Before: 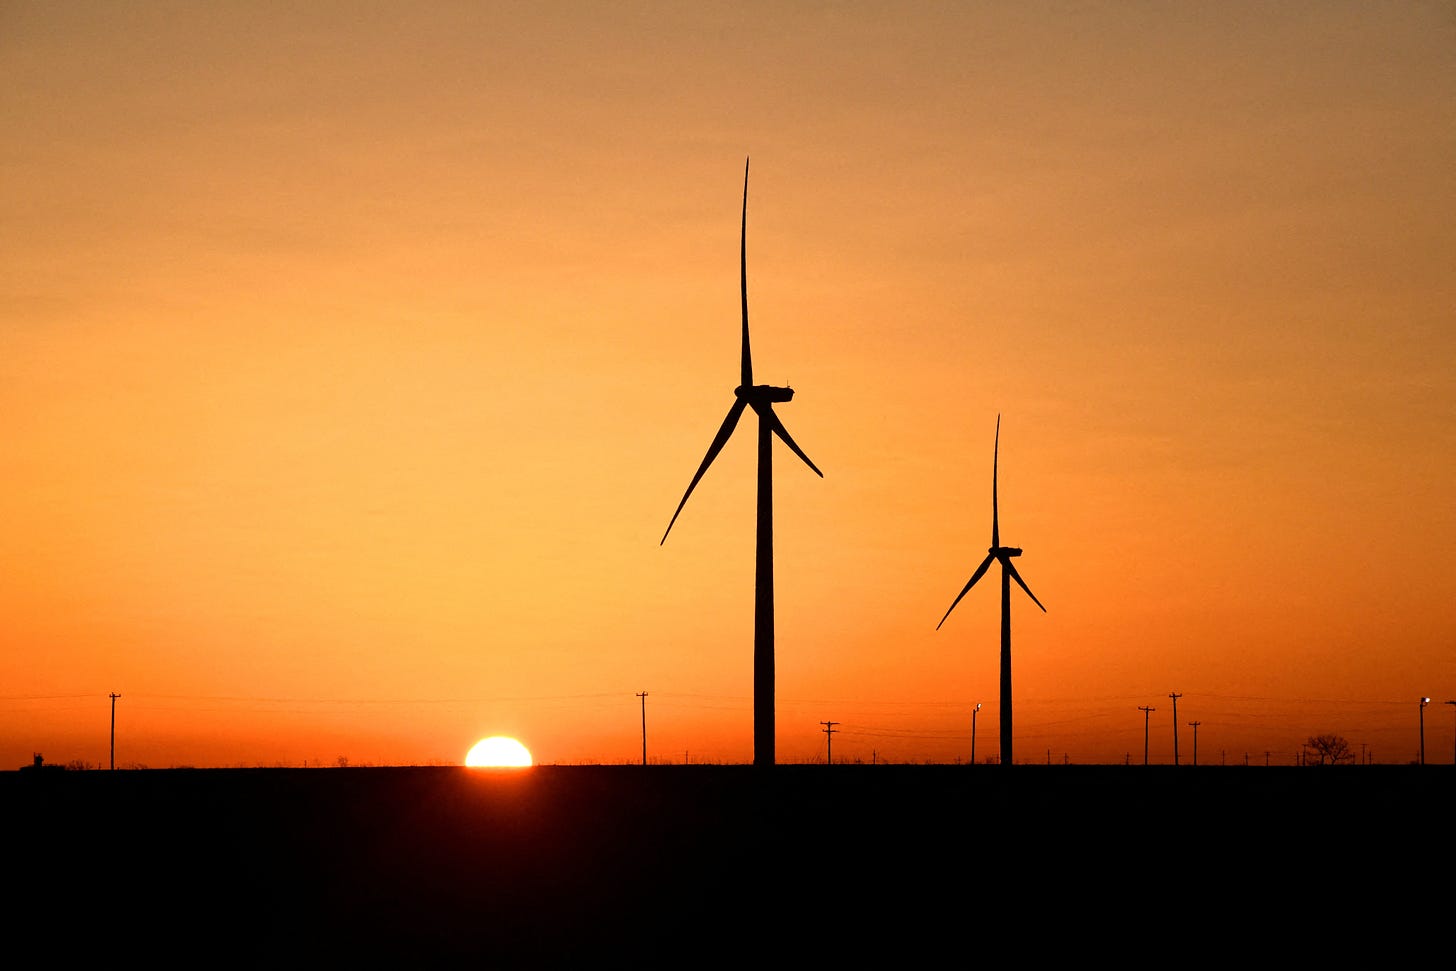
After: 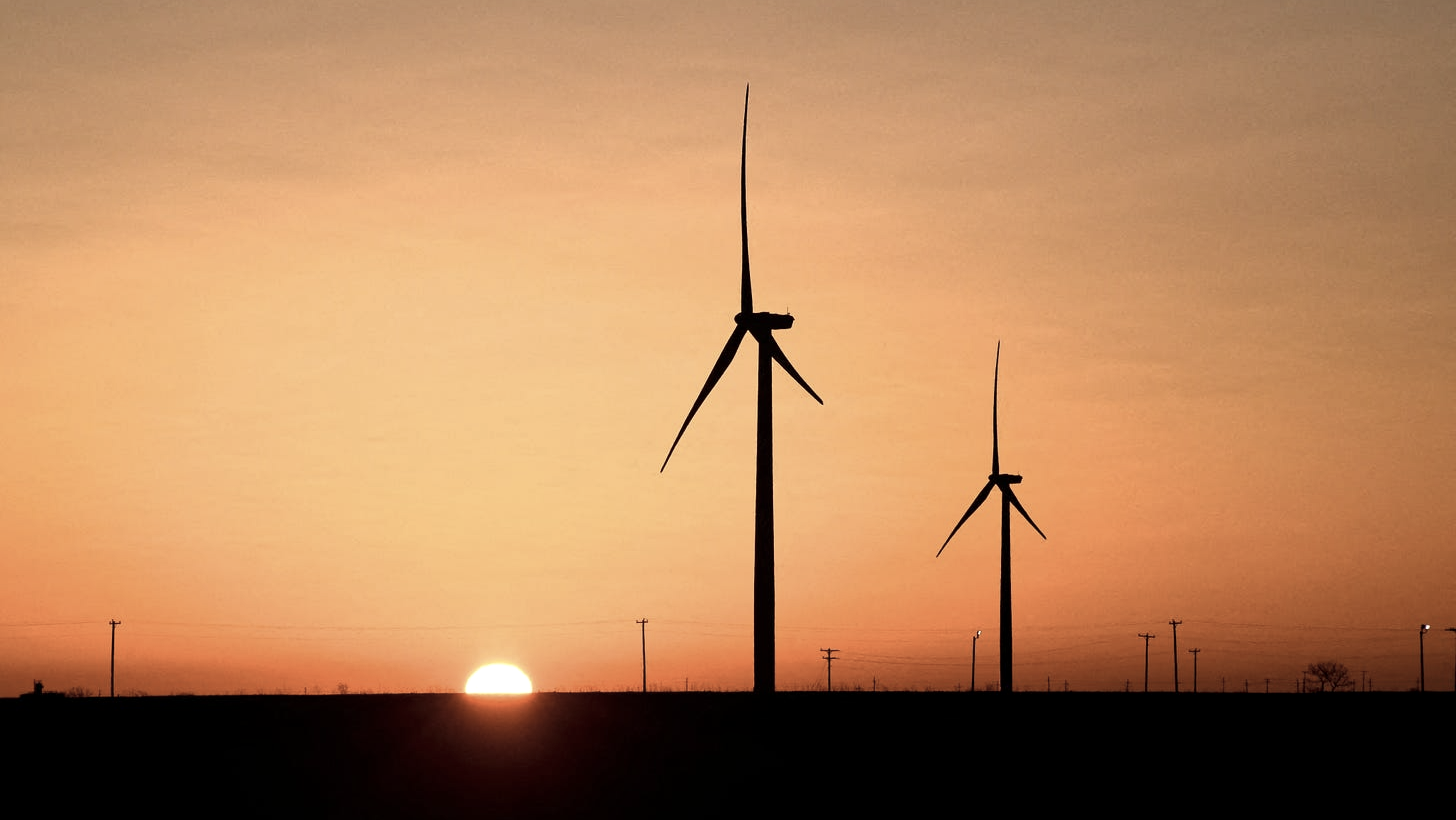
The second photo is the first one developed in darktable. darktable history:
crop: top 7.601%, bottom 7.889%
contrast brightness saturation: contrast 0.1, saturation -0.372
local contrast: mode bilateral grid, contrast 20, coarseness 49, detail 119%, midtone range 0.2
